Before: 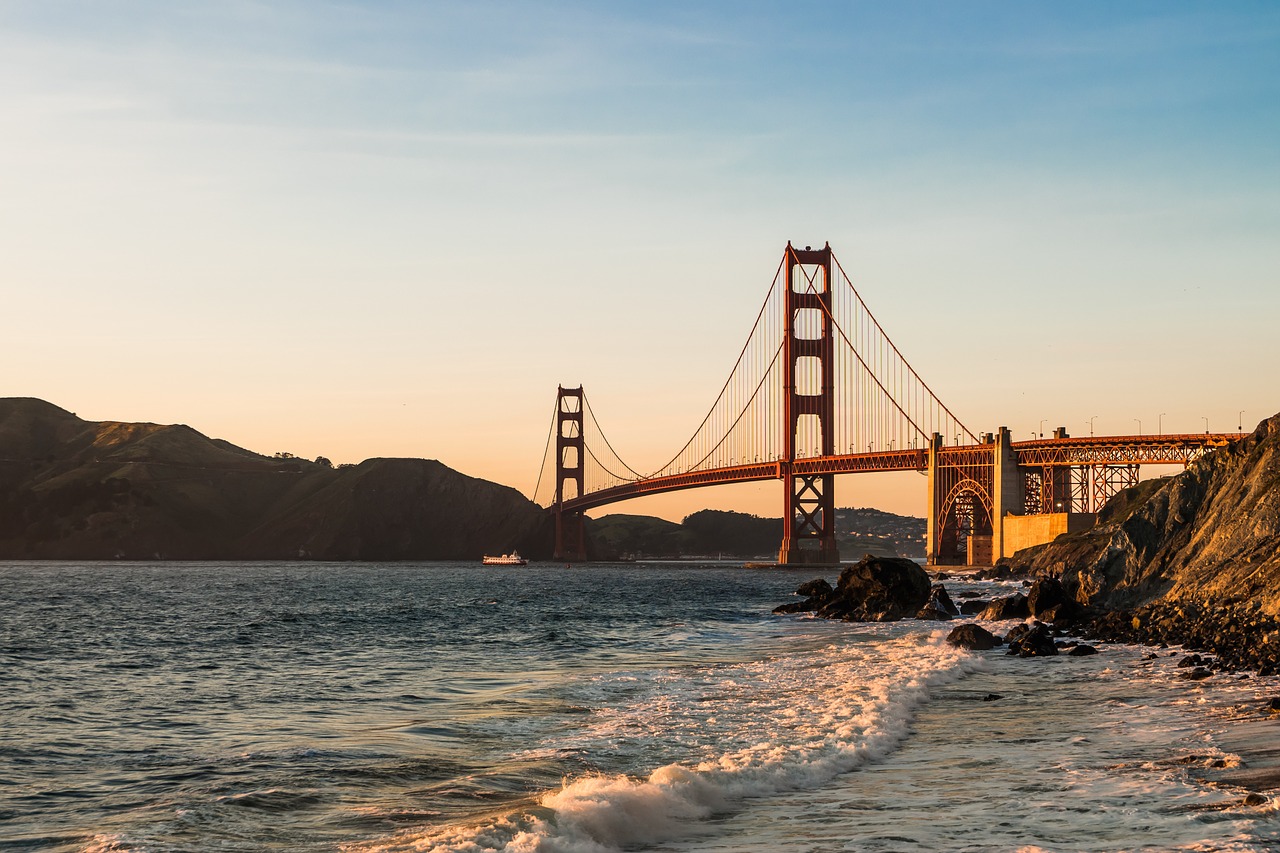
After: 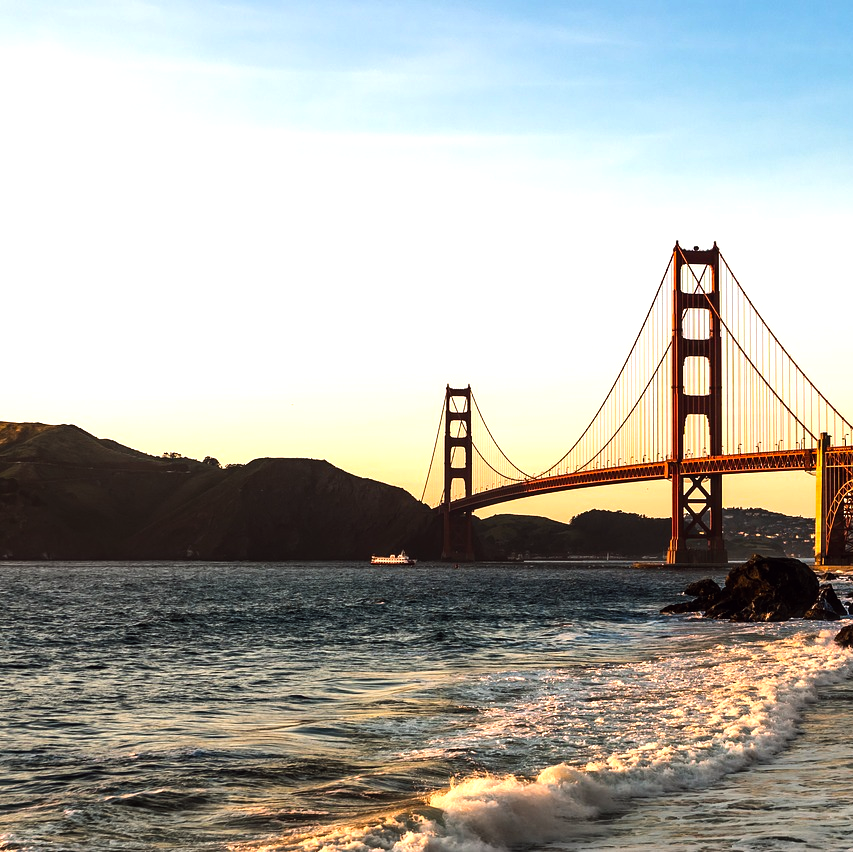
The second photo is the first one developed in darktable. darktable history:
tone equalizer: -8 EV -0.75 EV, -7 EV -0.7 EV, -6 EV -0.6 EV, -5 EV -0.4 EV, -3 EV 0.4 EV, -2 EV 0.6 EV, -1 EV 0.7 EV, +0 EV 0.75 EV, edges refinement/feathering 500, mask exposure compensation -1.57 EV, preserve details no
crop and rotate: left 8.786%, right 24.548%
color balance: lift [1, 1, 0.999, 1.001], gamma [1, 1.003, 1.005, 0.995], gain [1, 0.992, 0.988, 1.012], contrast 5%, output saturation 110%
